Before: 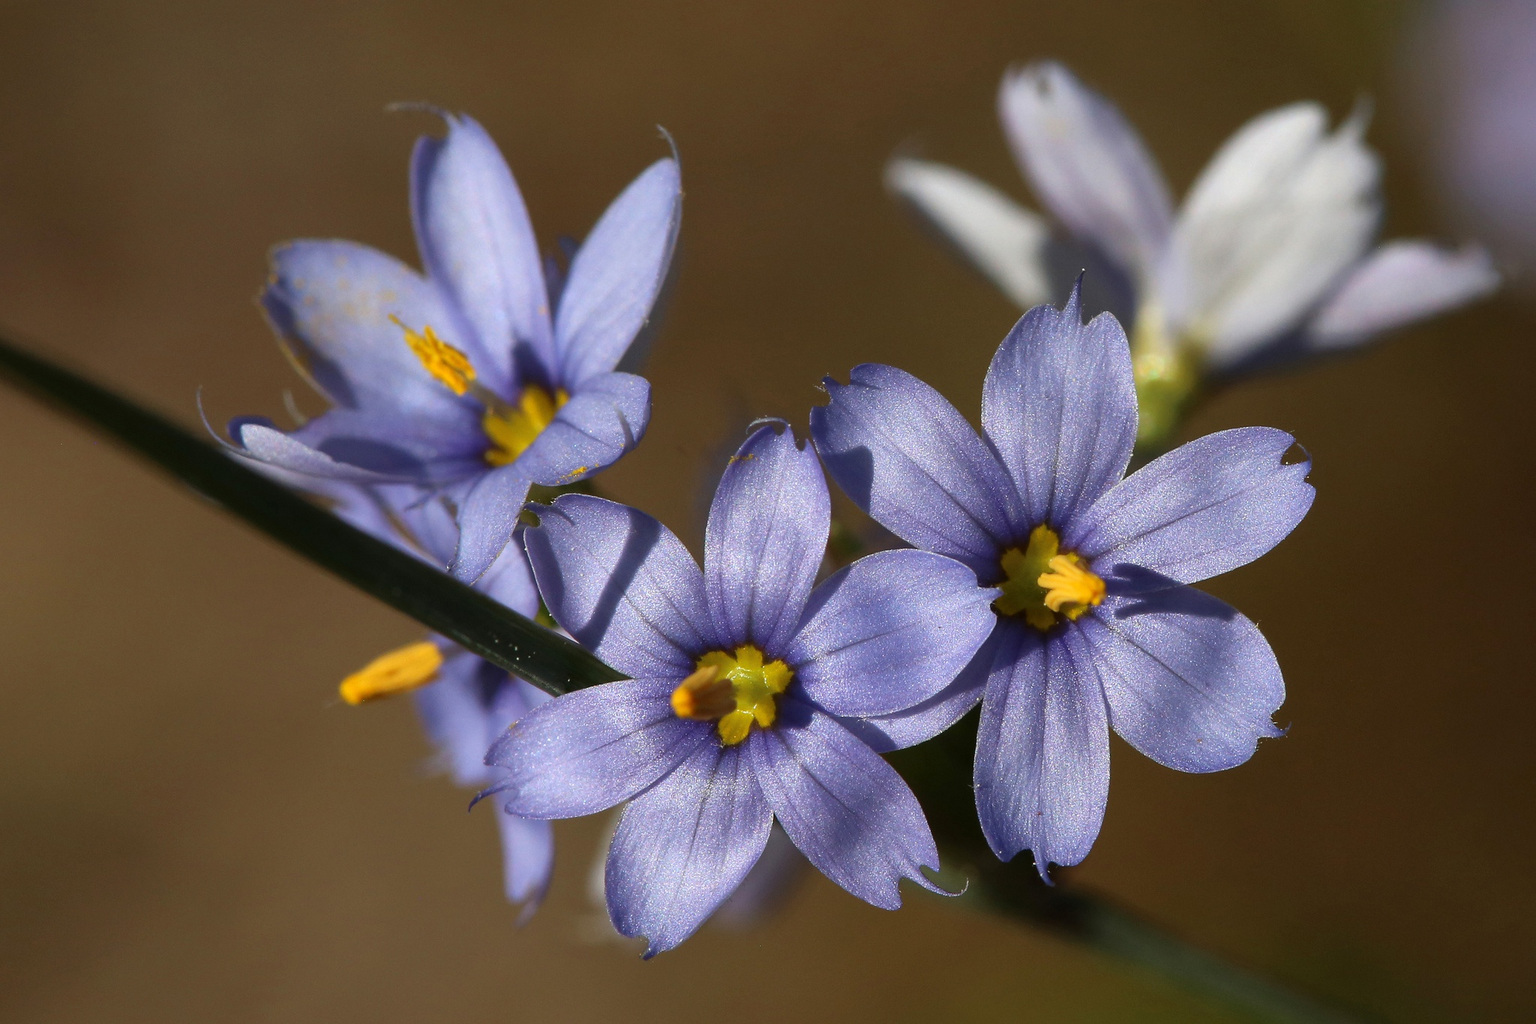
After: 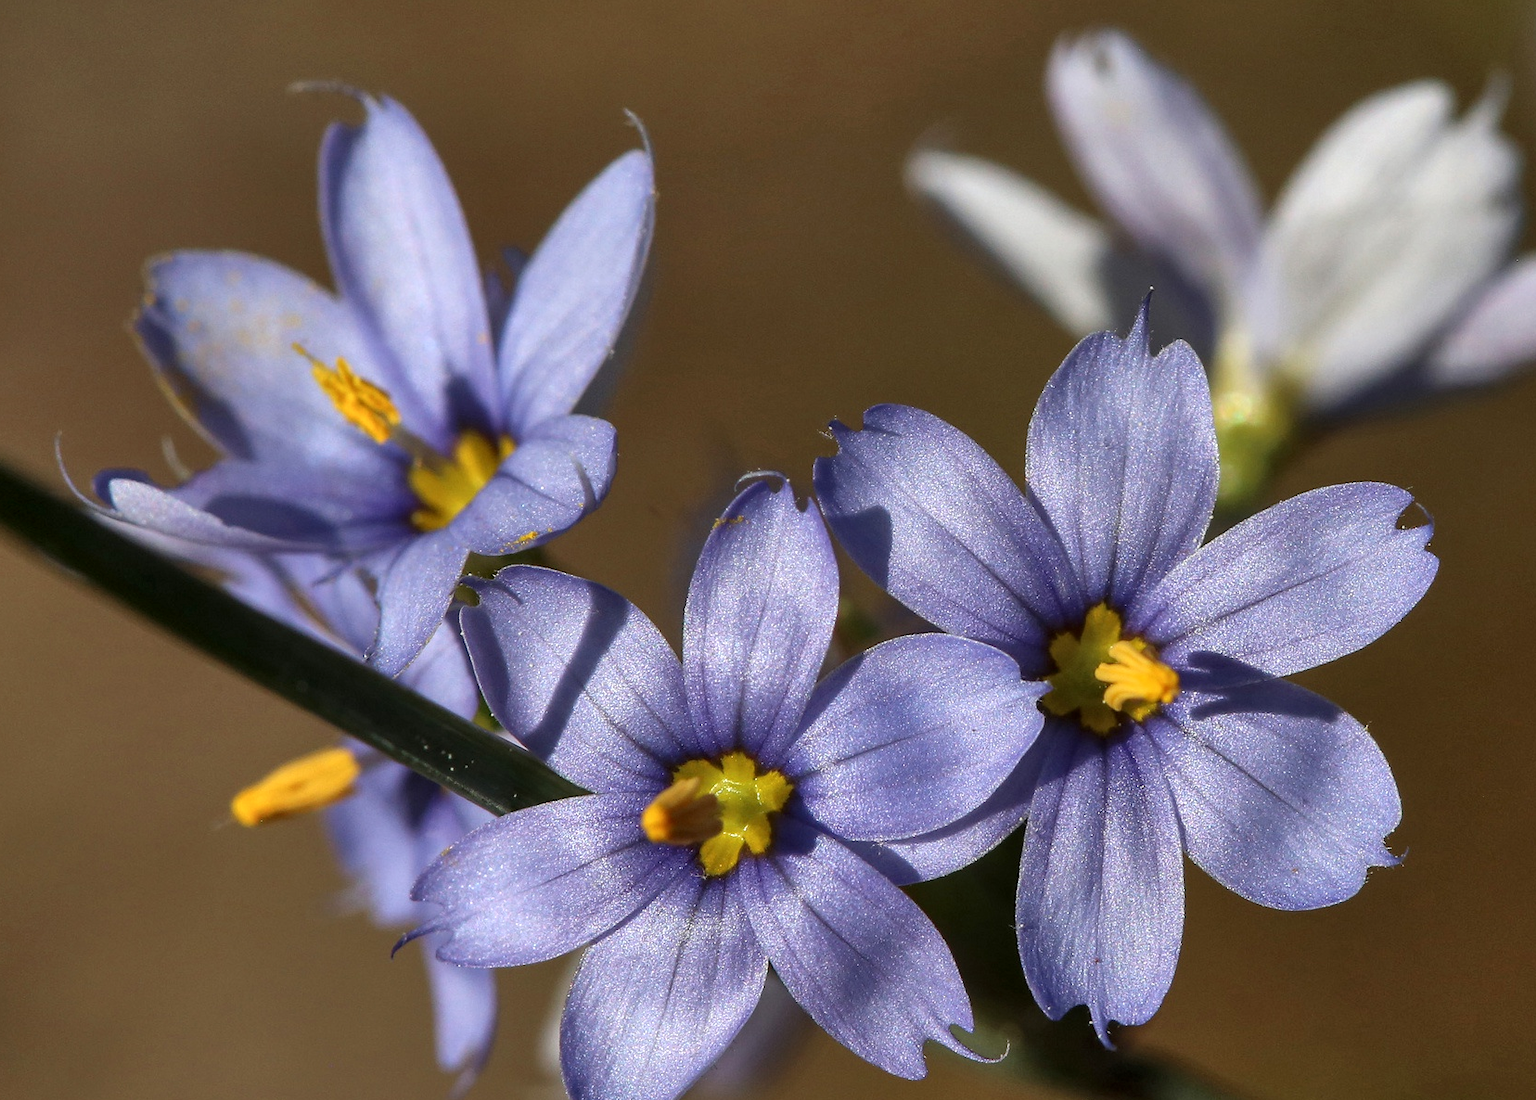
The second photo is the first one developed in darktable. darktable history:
local contrast: on, module defaults
crop: left 9.93%, top 3.628%, right 9.187%, bottom 9.352%
shadows and highlights: low approximation 0.01, soften with gaussian
